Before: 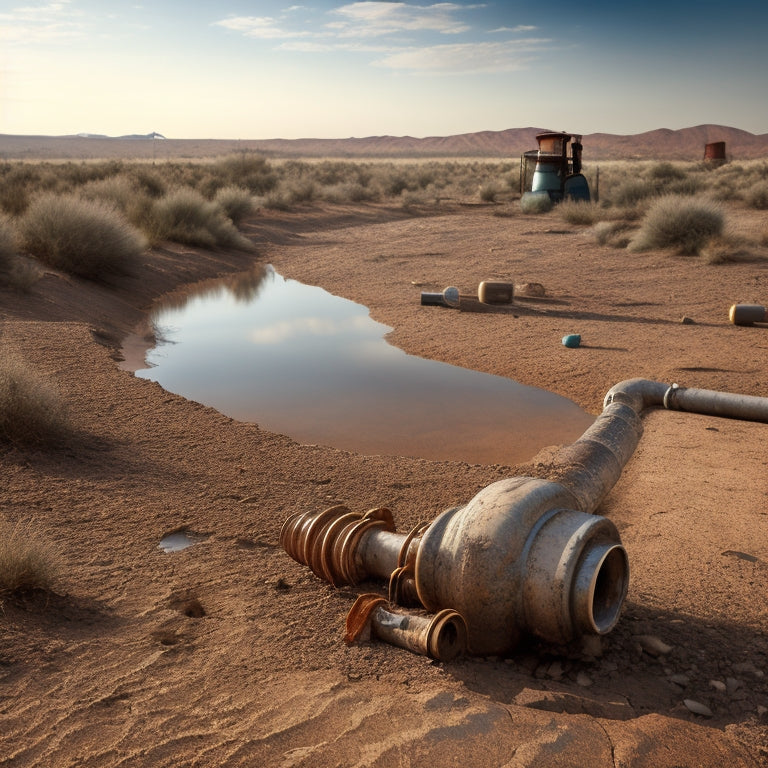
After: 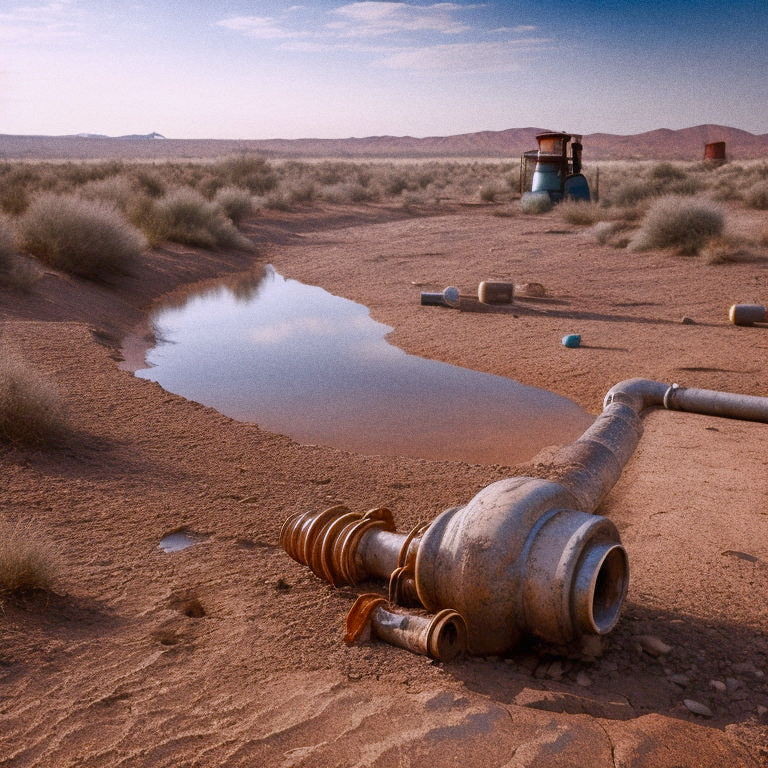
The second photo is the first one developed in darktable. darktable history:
color balance rgb: shadows lift › chroma 1%, shadows lift › hue 113°, highlights gain › chroma 0.2%, highlights gain › hue 333°, perceptual saturation grading › global saturation 20%, perceptual saturation grading › highlights -50%, perceptual saturation grading › shadows 25%, contrast -10%
white balance: red 1.042, blue 1.17
grain: strength 26%
